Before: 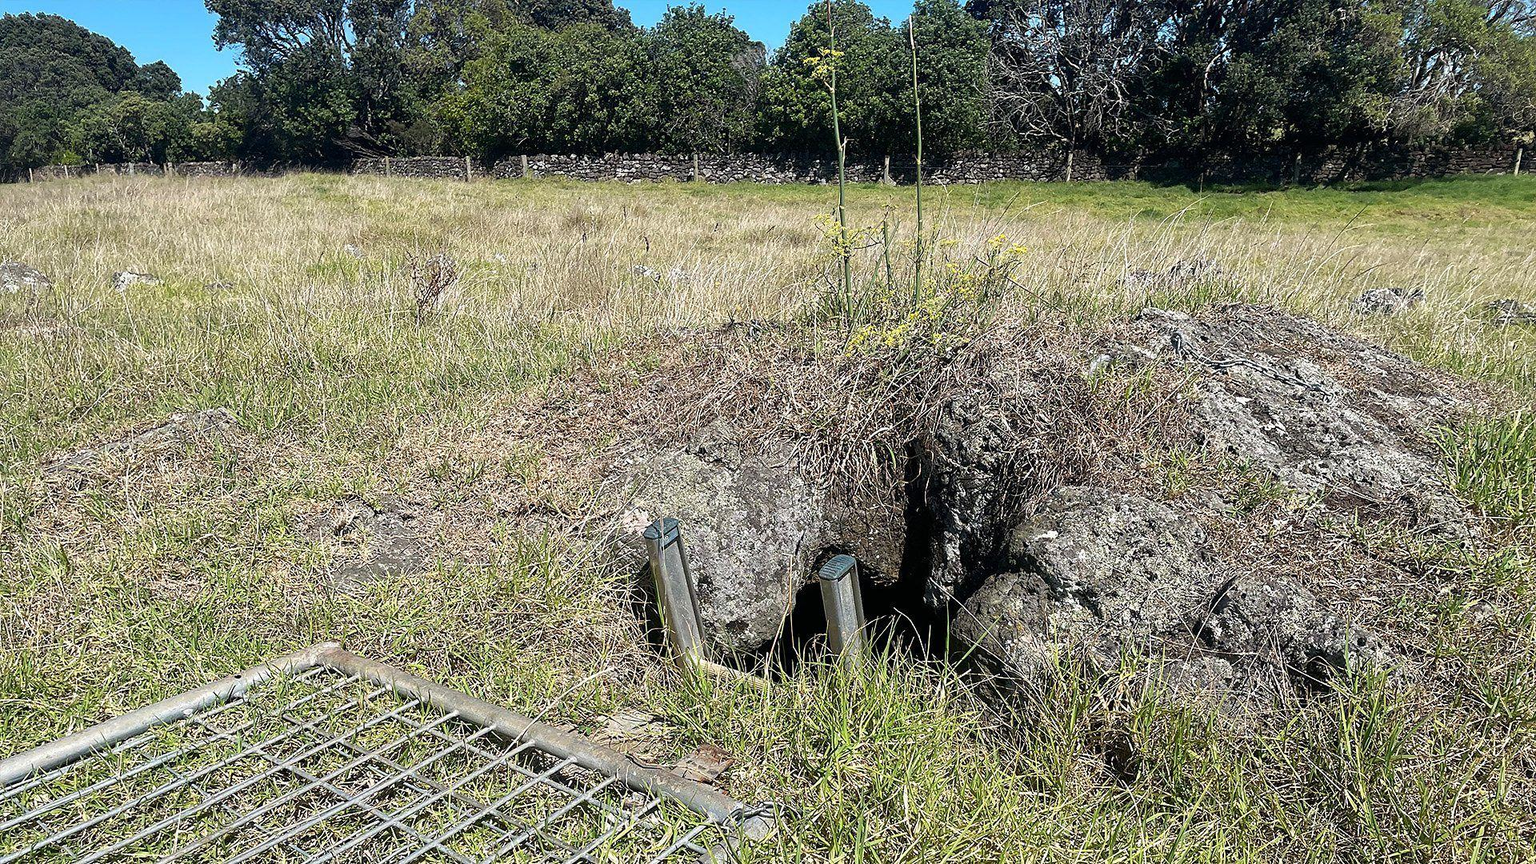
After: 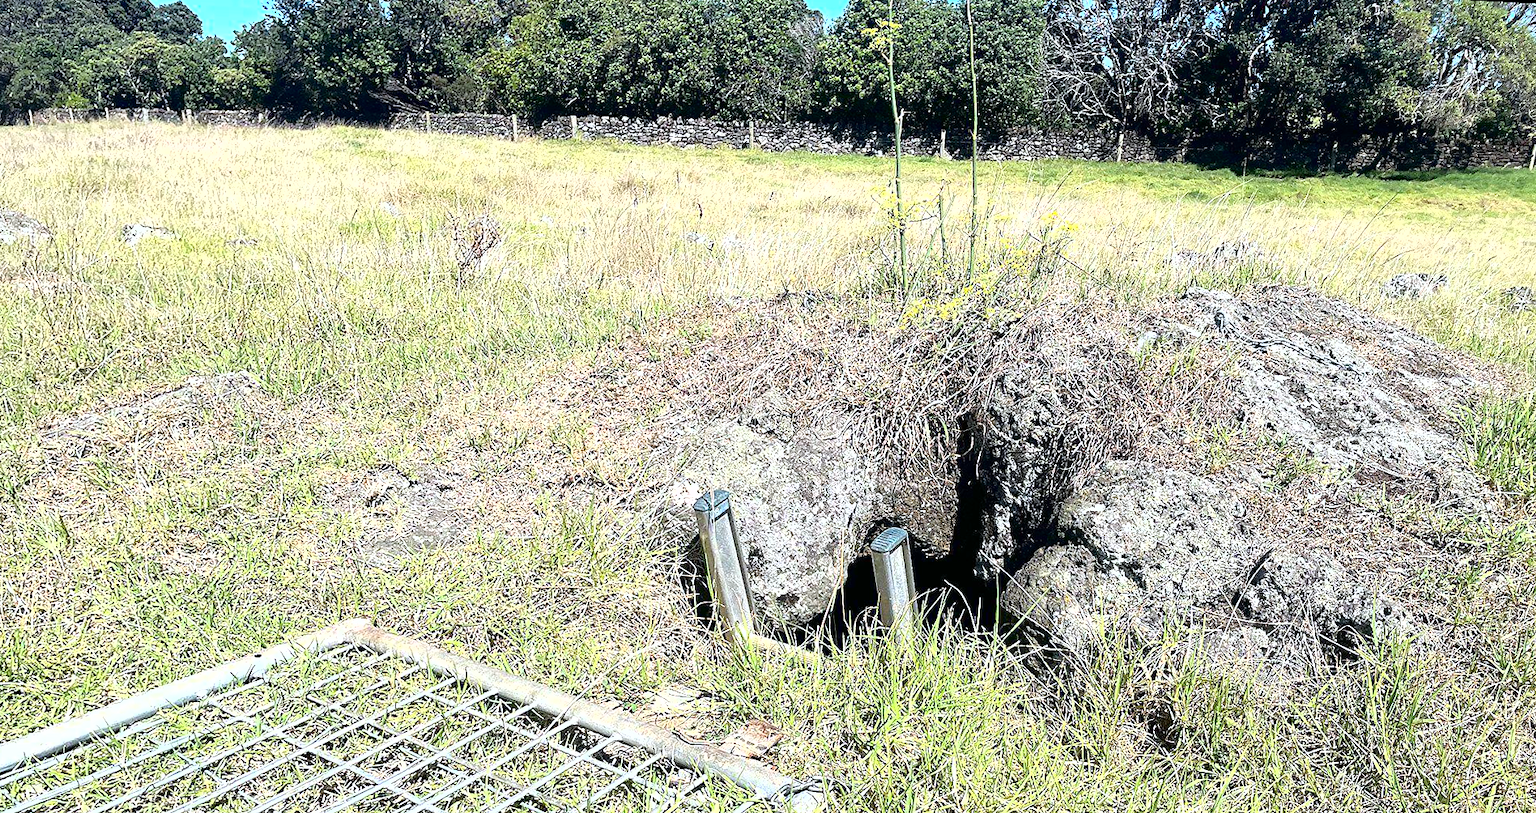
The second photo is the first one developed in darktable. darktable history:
rotate and perspective: rotation 0.679°, lens shift (horizontal) 0.136, crop left 0.009, crop right 0.991, crop top 0.078, crop bottom 0.95
exposure: black level correction 0, exposure 1.2 EV, compensate highlight preservation false
fill light: exposure -2 EV, width 8.6
color calibration: x 0.355, y 0.367, temperature 4700.38 K
